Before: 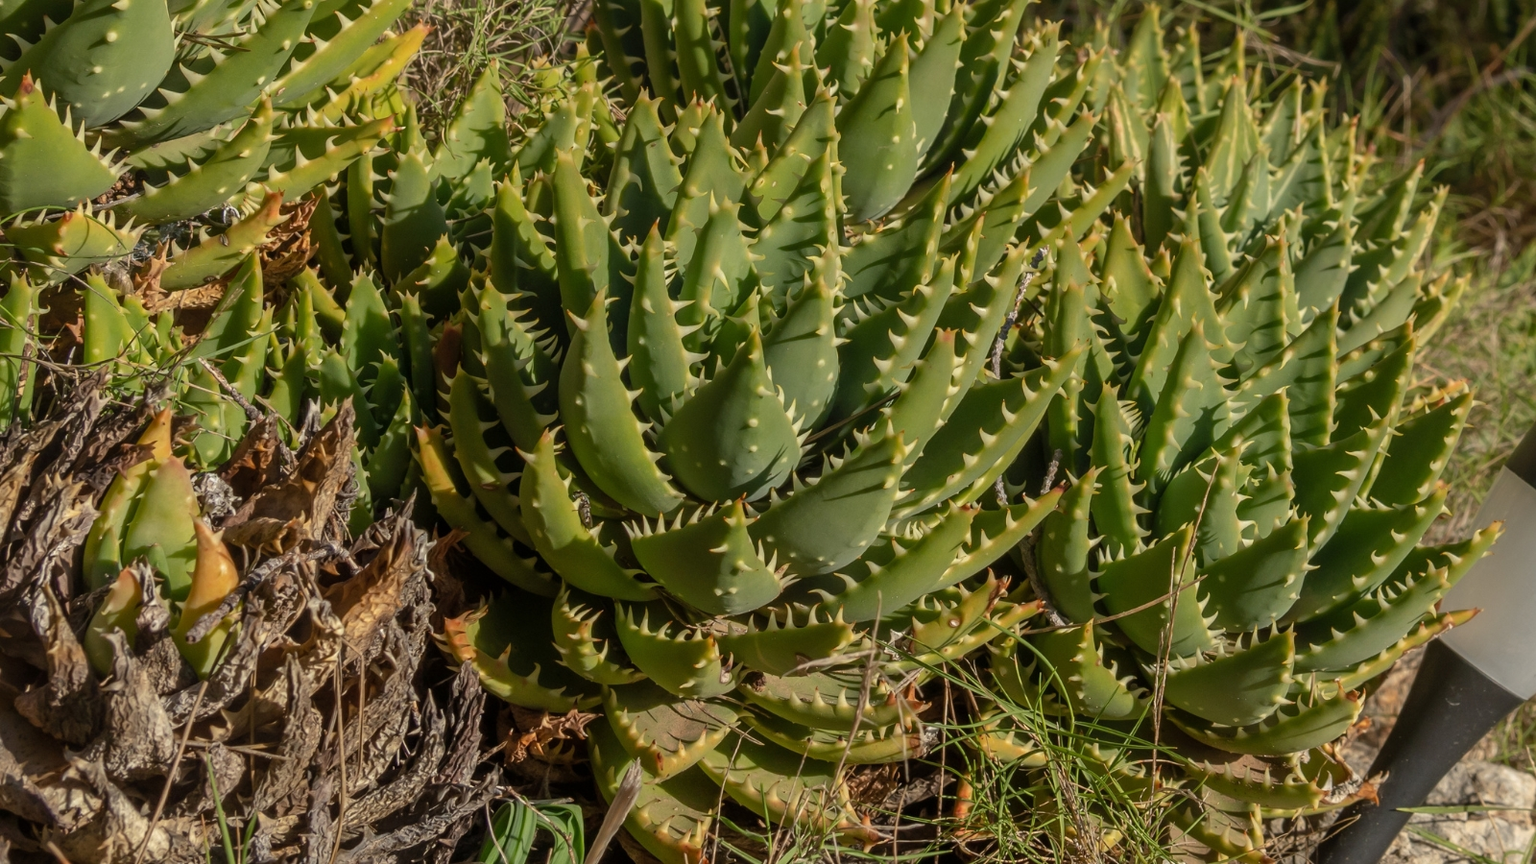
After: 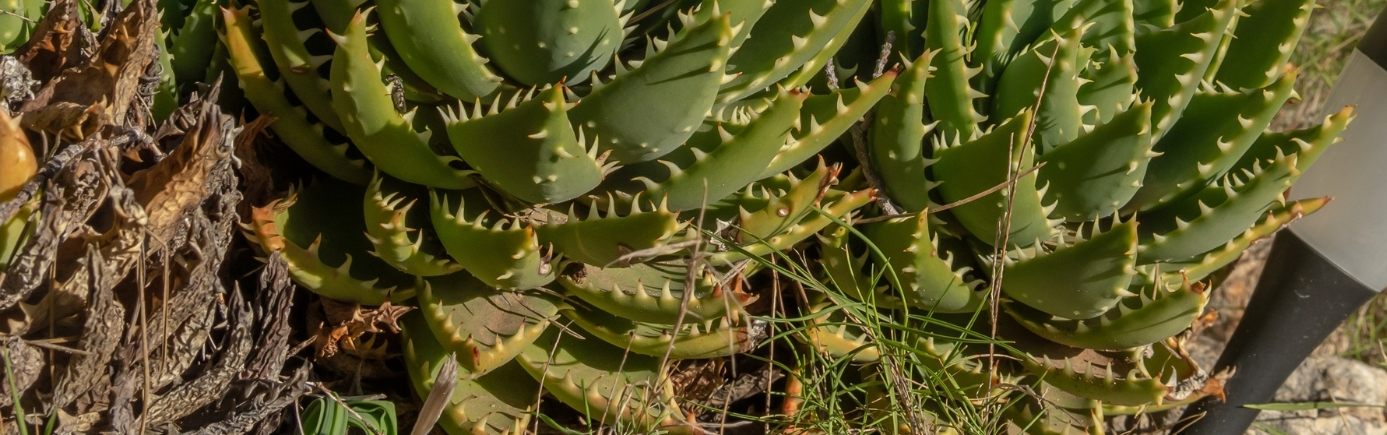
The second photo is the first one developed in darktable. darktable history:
crop and rotate: left 13.25%, top 48.641%, bottom 2.937%
